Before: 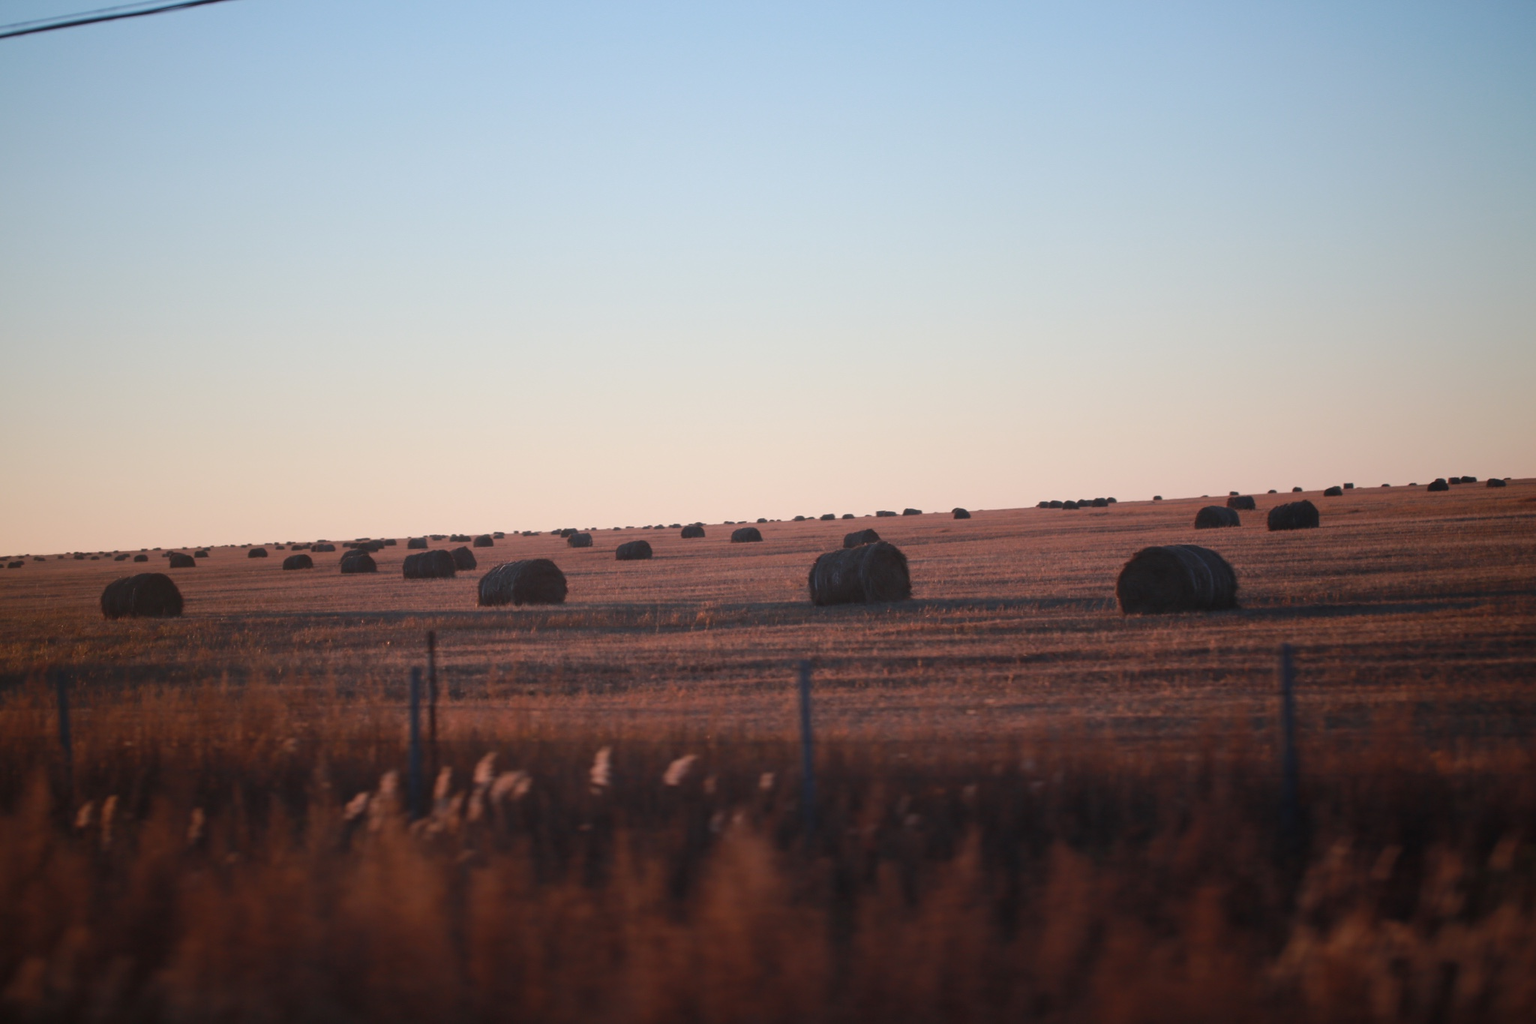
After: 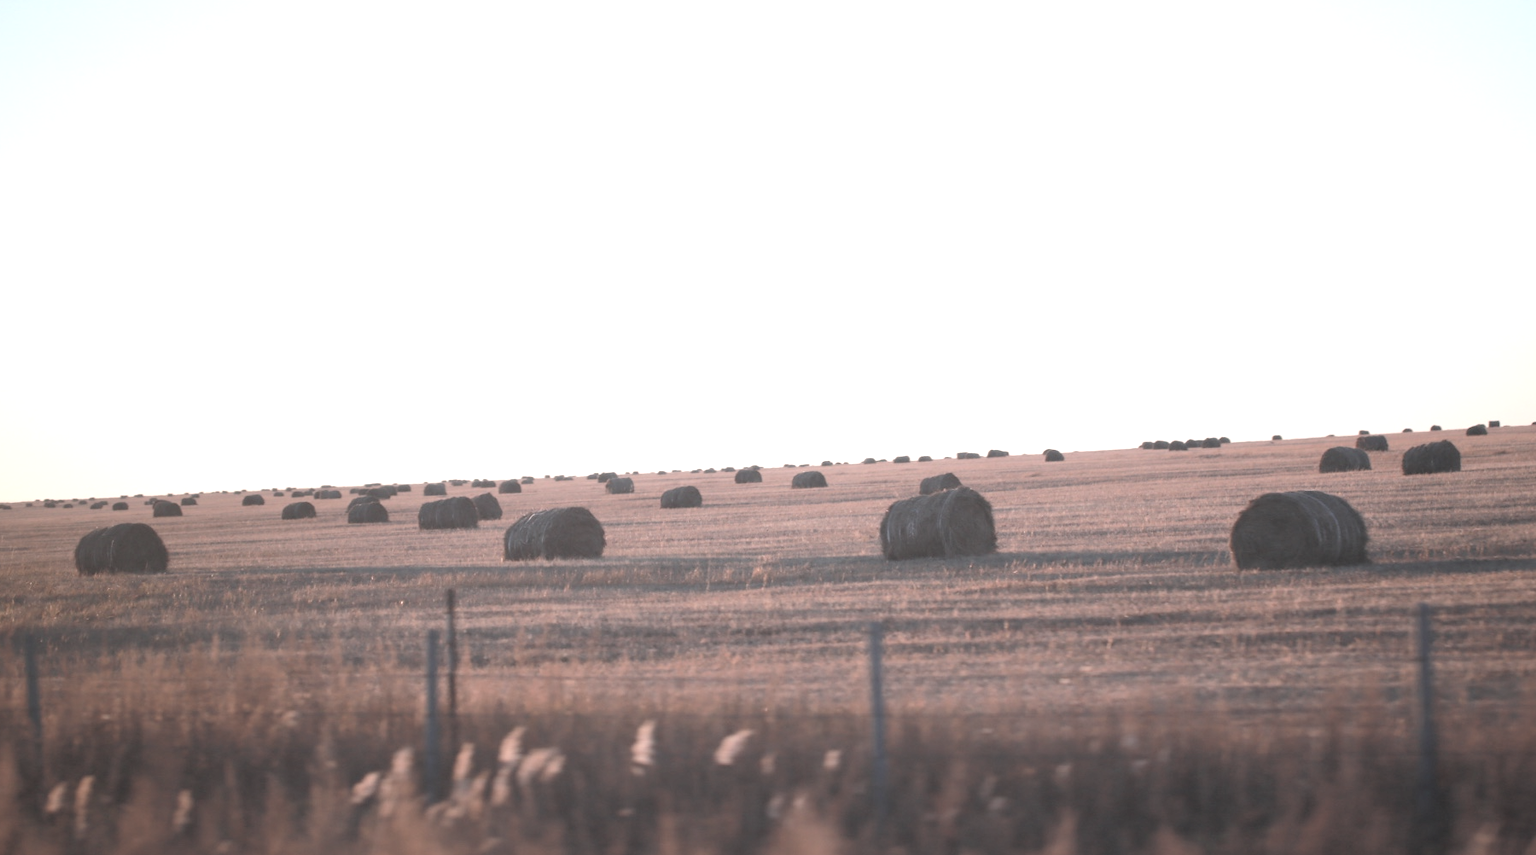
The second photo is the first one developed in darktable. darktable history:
exposure: exposure 1.135 EV, compensate highlight preservation false
contrast brightness saturation: brightness 0.189, saturation -0.519
crop and rotate: left 2.338%, top 11.13%, right 9.769%, bottom 15.373%
